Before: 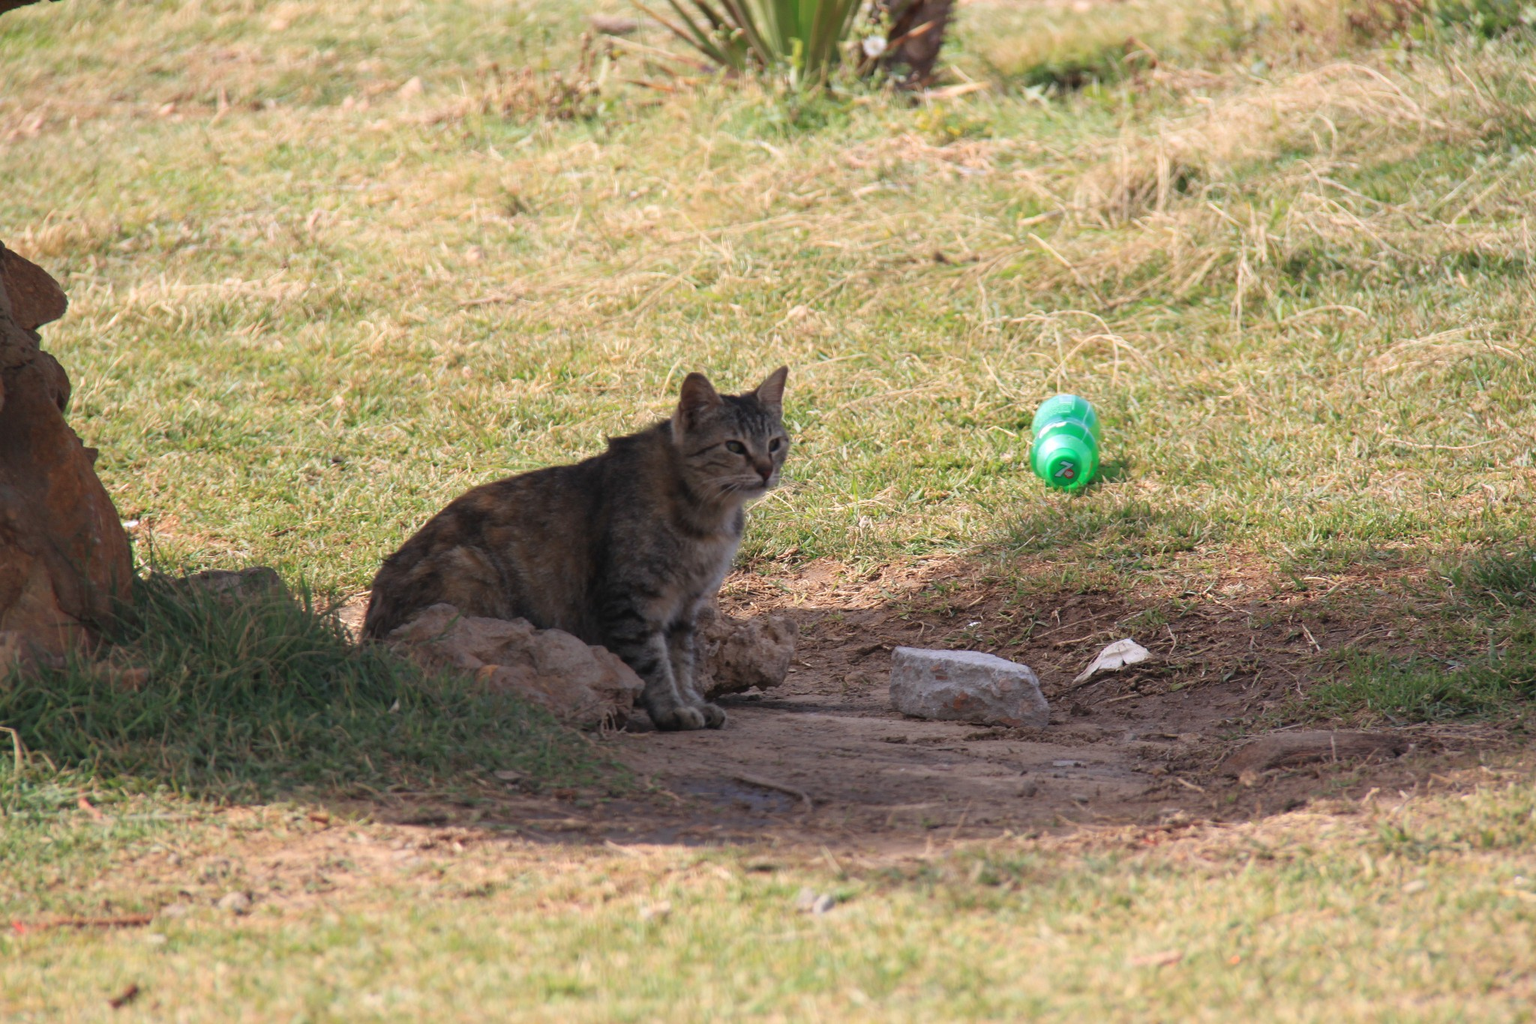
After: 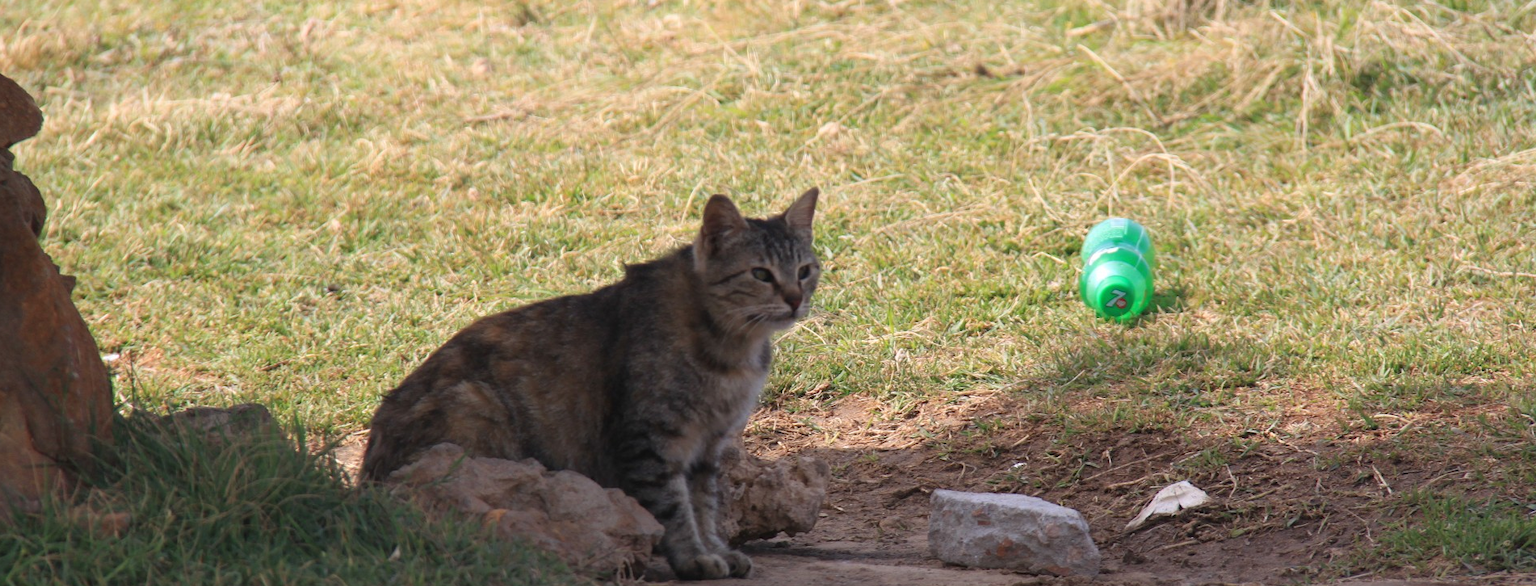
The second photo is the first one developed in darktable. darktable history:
crop: left 1.829%, top 18.823%, right 5.296%, bottom 27.968%
